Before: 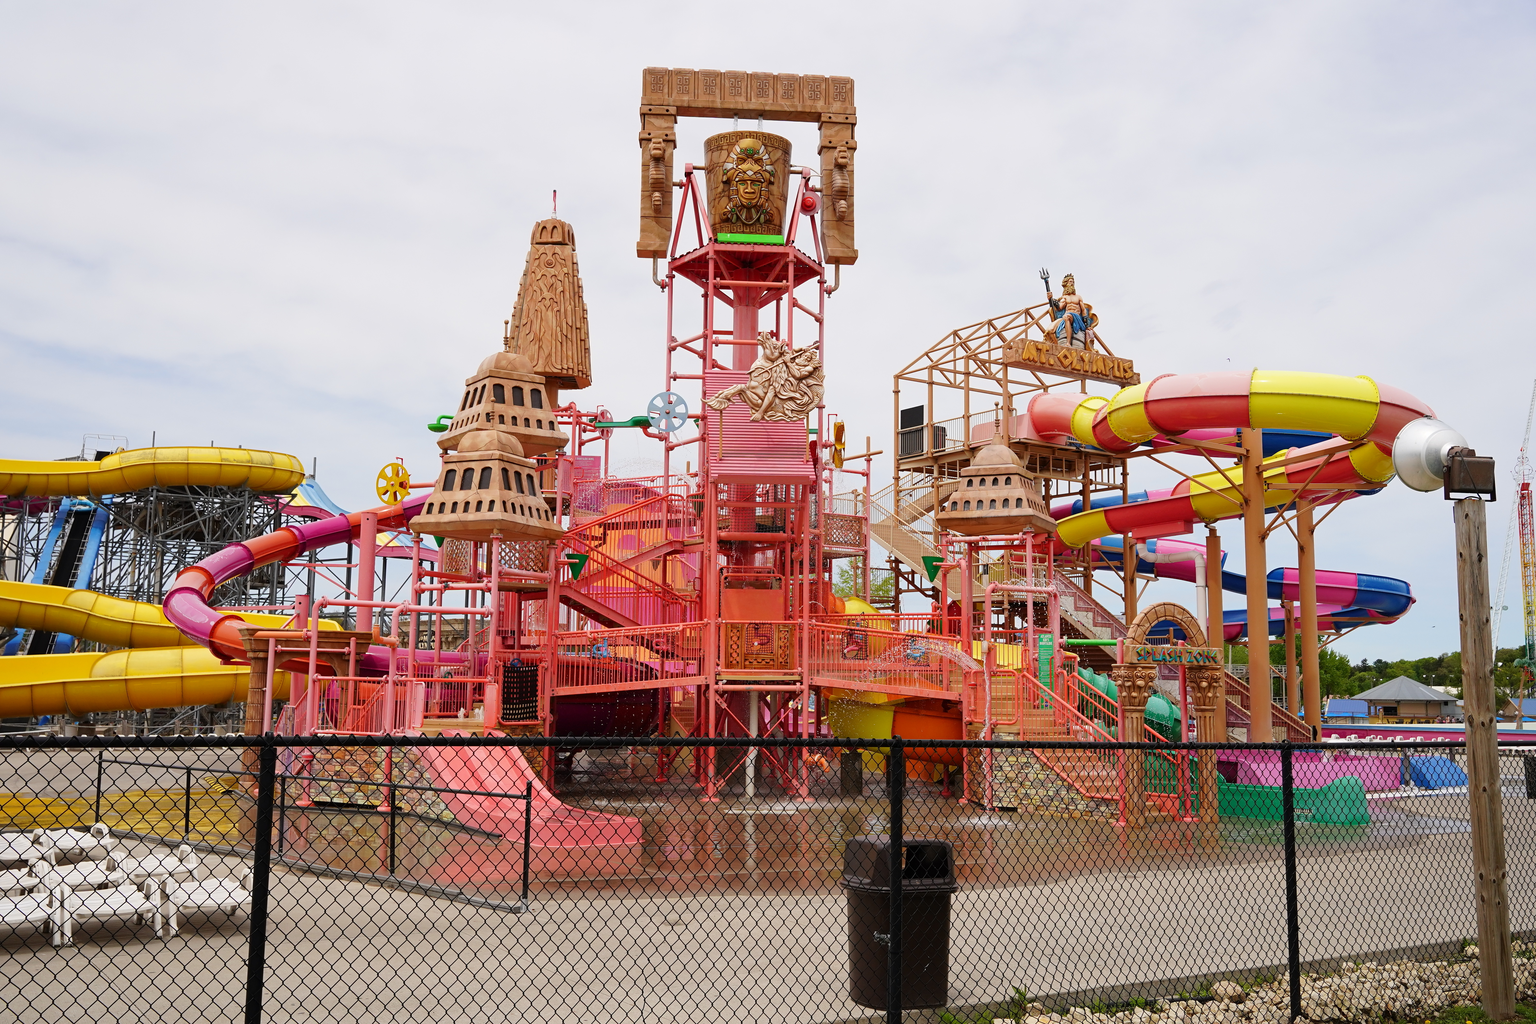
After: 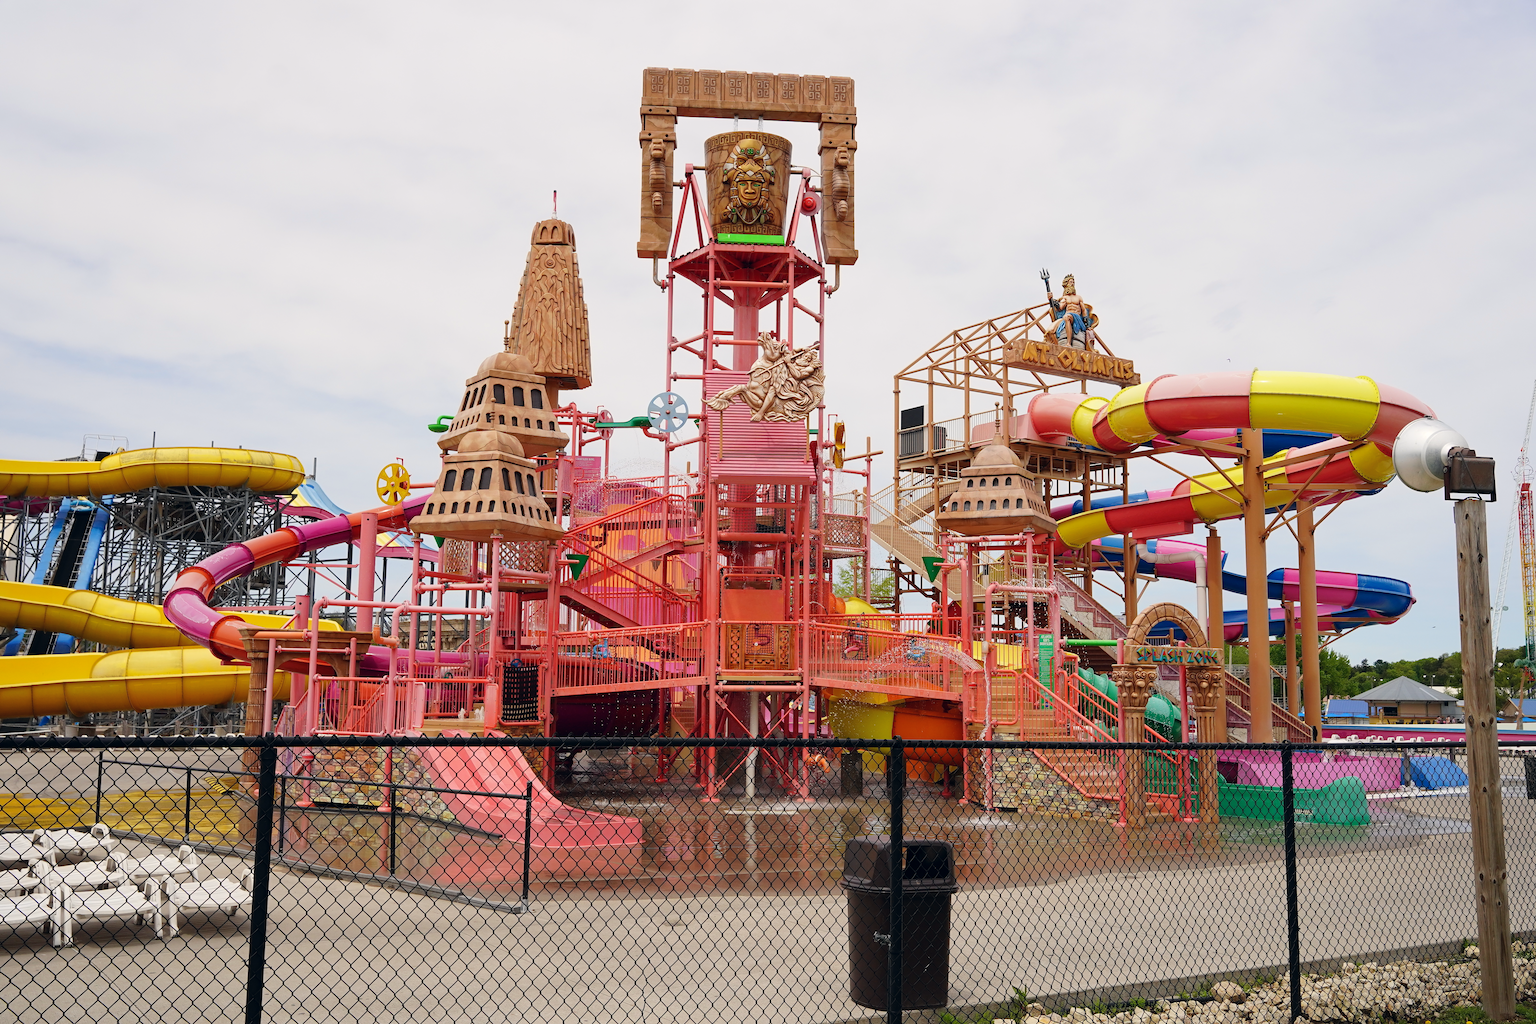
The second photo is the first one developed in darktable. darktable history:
color correction: highlights a* 0.4, highlights b* 2.7, shadows a* -1.38, shadows b* -4.59
